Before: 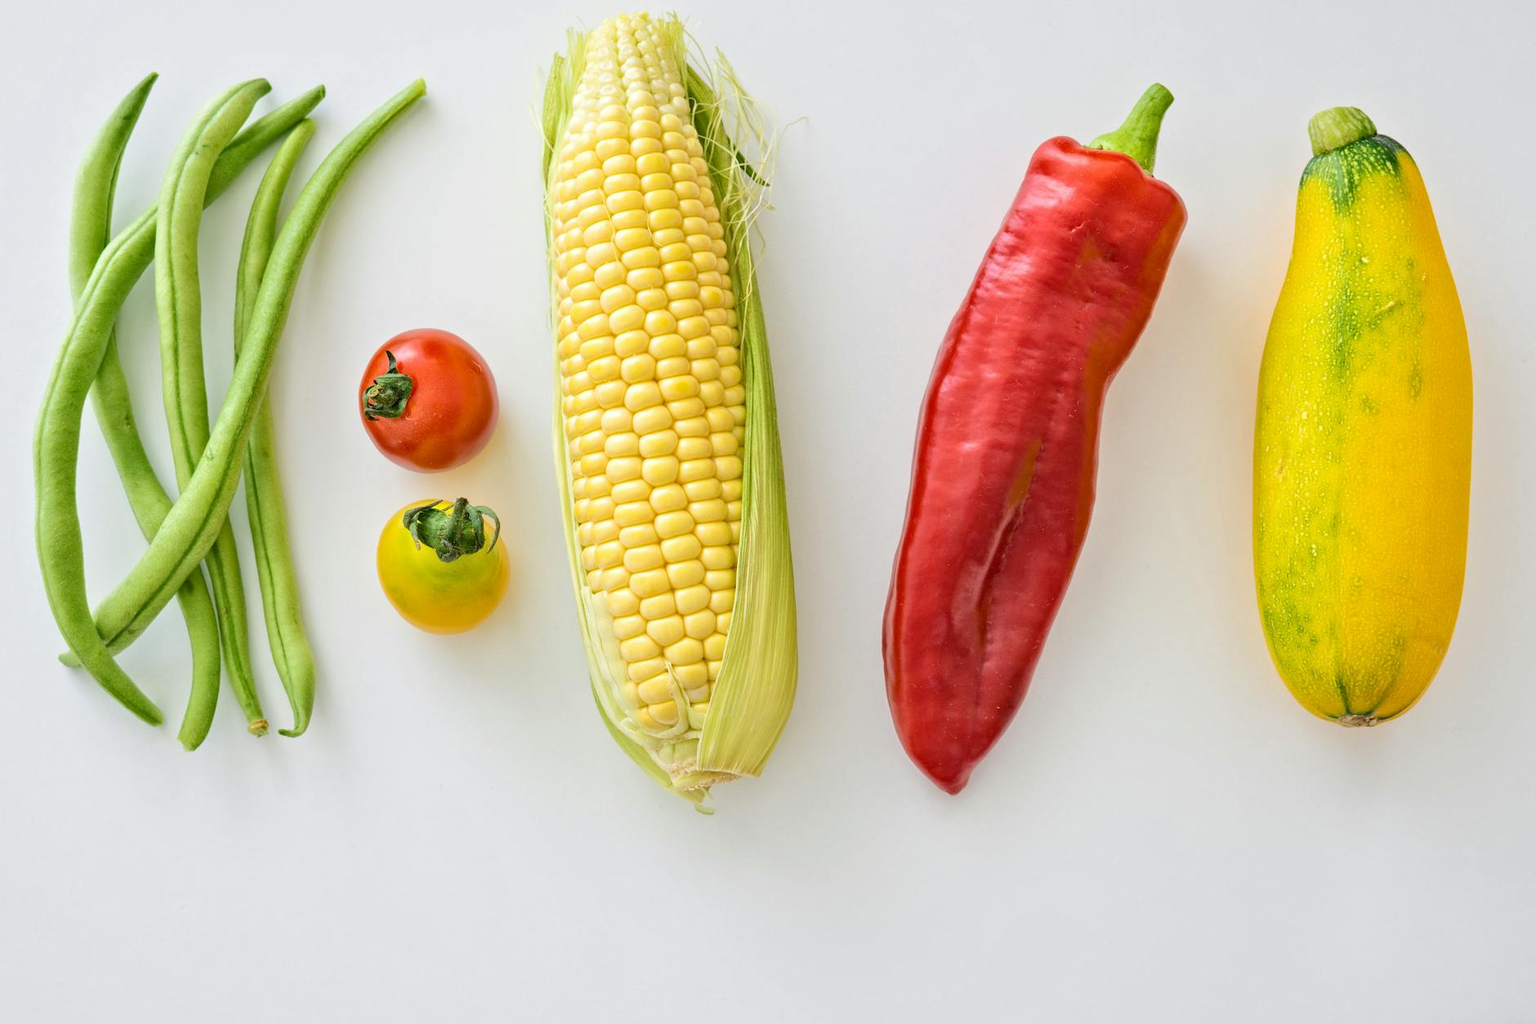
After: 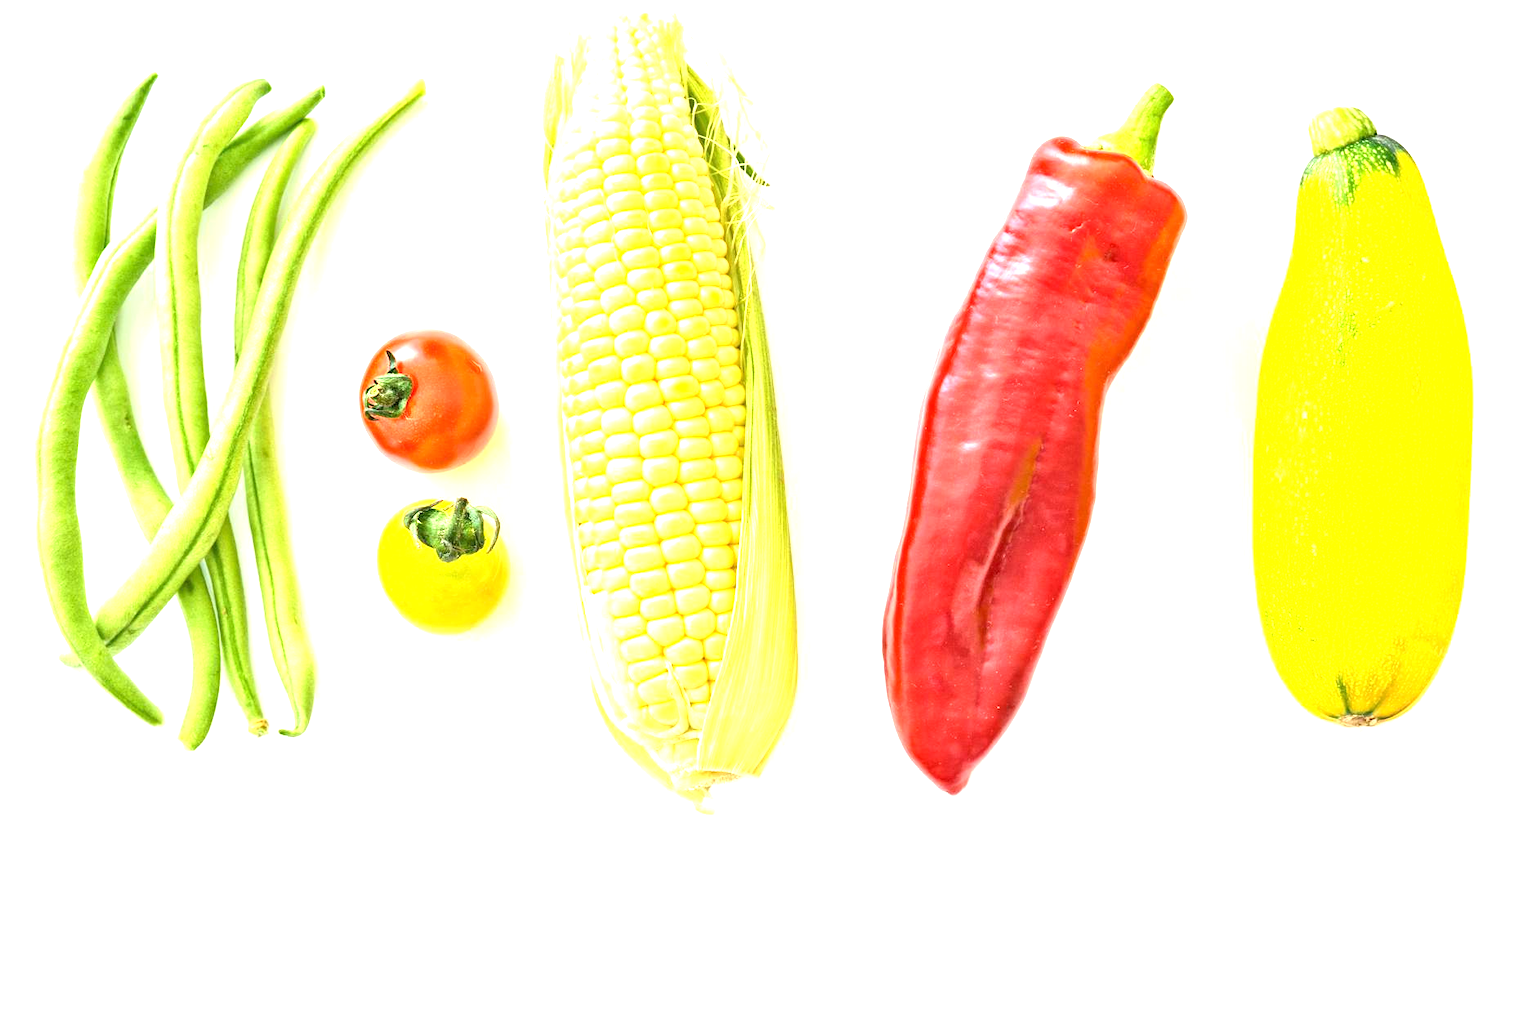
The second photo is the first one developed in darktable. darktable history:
exposure: black level correction 0, exposure 1.501 EV, compensate highlight preservation false
